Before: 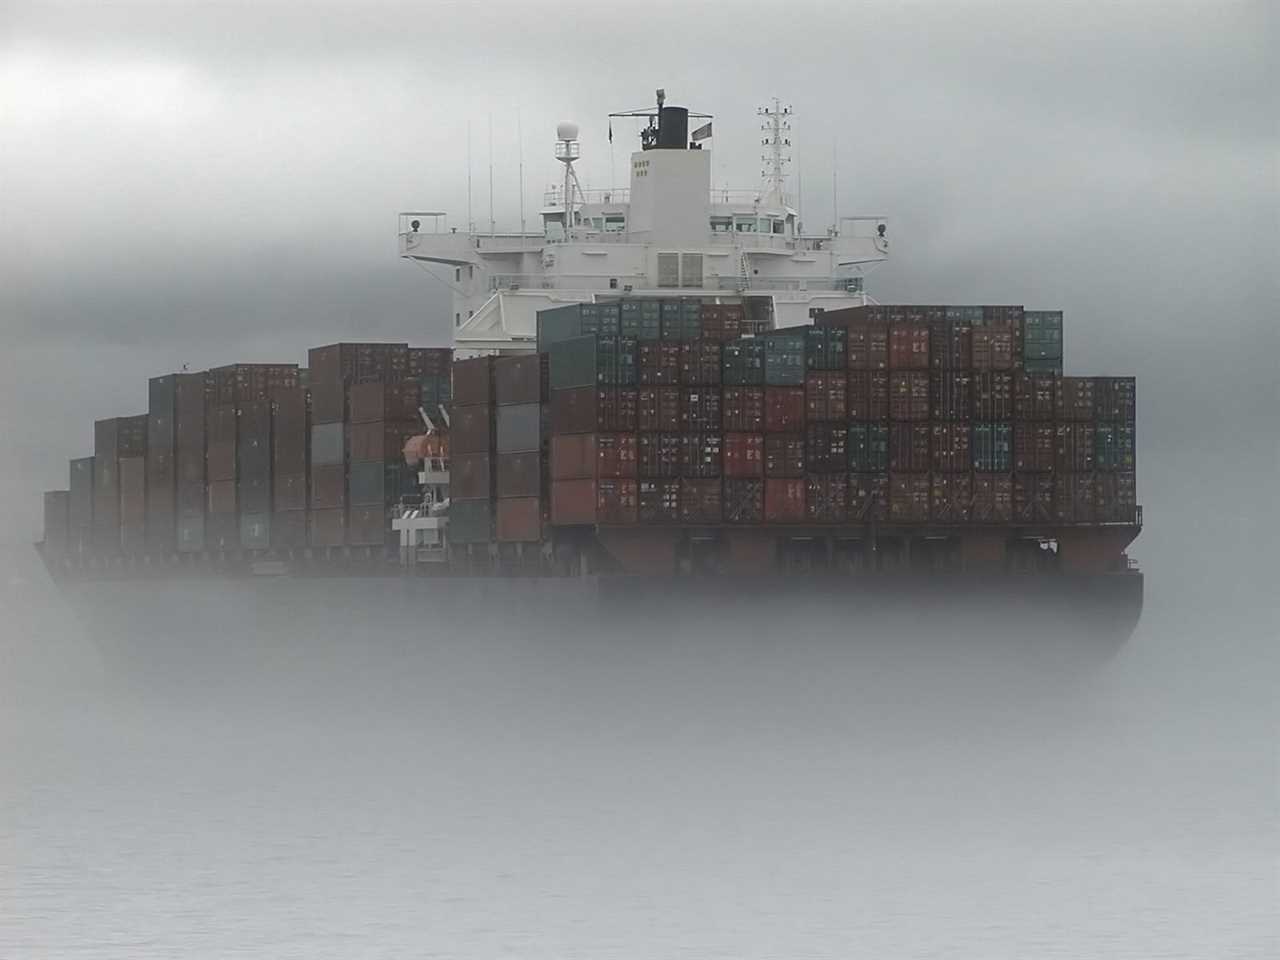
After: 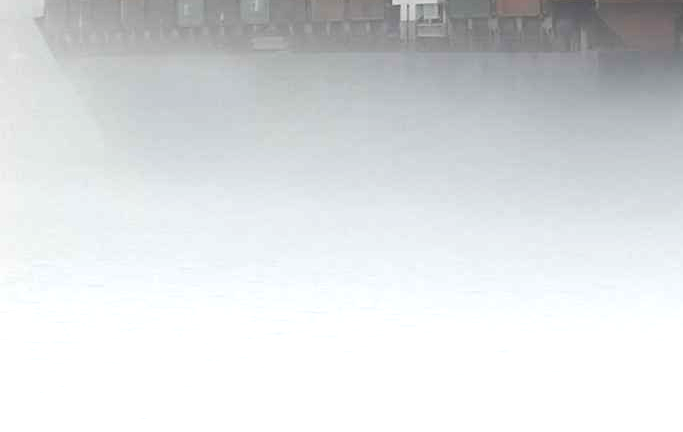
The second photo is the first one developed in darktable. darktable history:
crop and rotate: top 54.778%, right 46.61%, bottom 0.159%
exposure: black level correction 0, exposure 1.2 EV, compensate exposure bias true, compensate highlight preservation false
